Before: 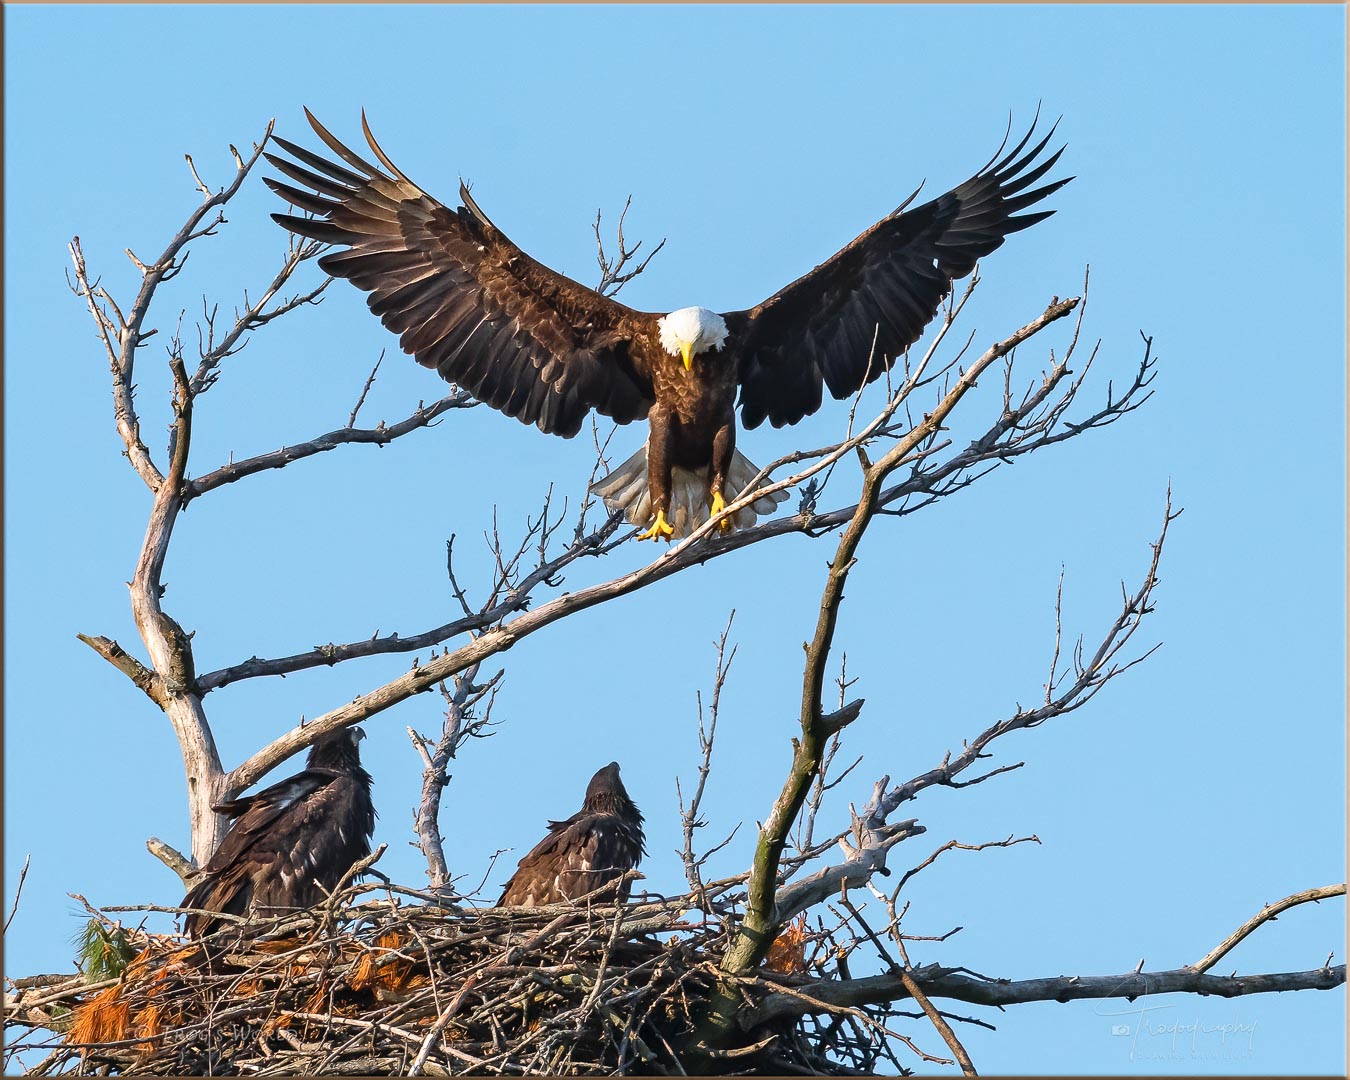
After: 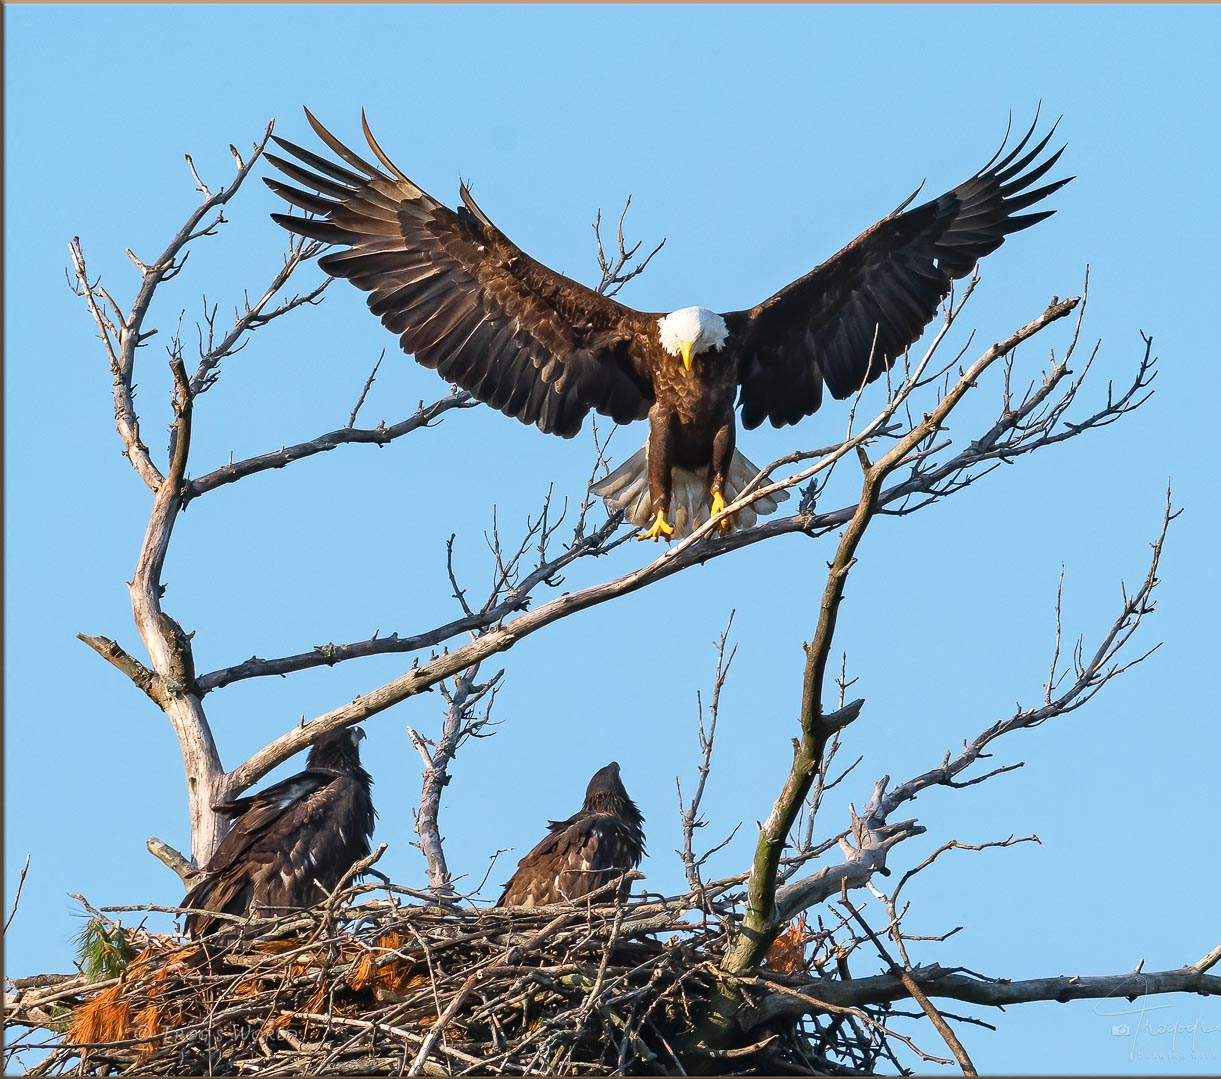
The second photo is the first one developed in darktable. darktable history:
crop: right 9.484%, bottom 0.028%
